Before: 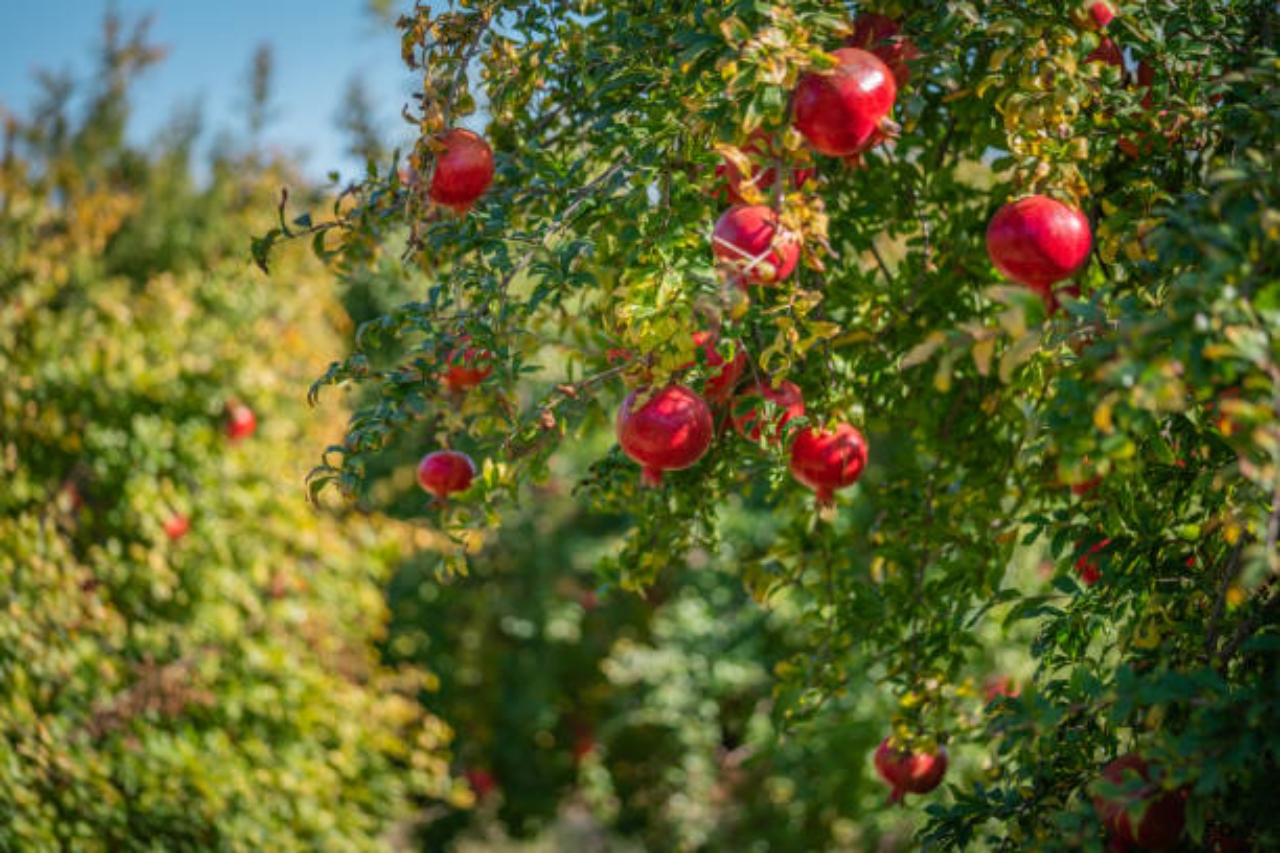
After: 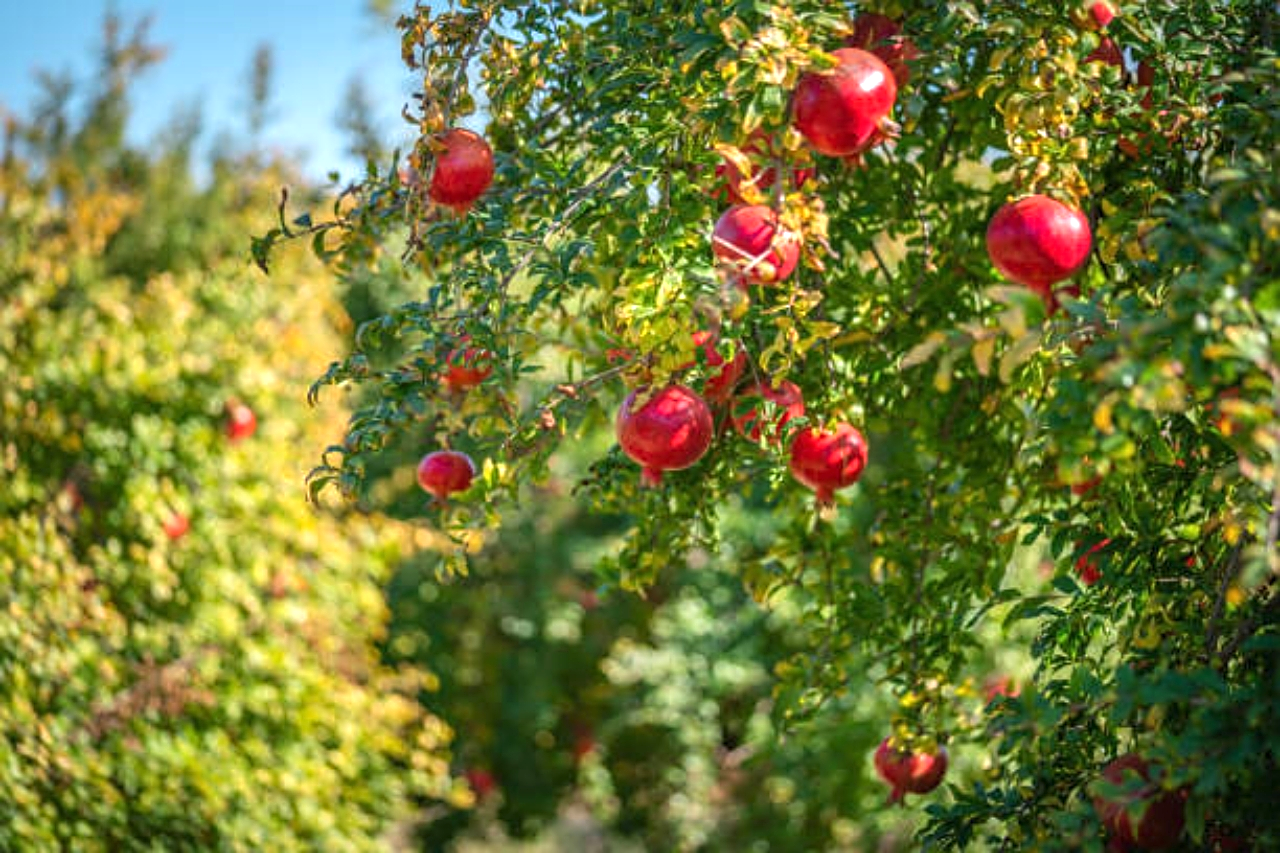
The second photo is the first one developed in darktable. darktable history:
exposure: black level correction 0, exposure 0.6 EV, compensate highlight preservation false
sharpen: on, module defaults
